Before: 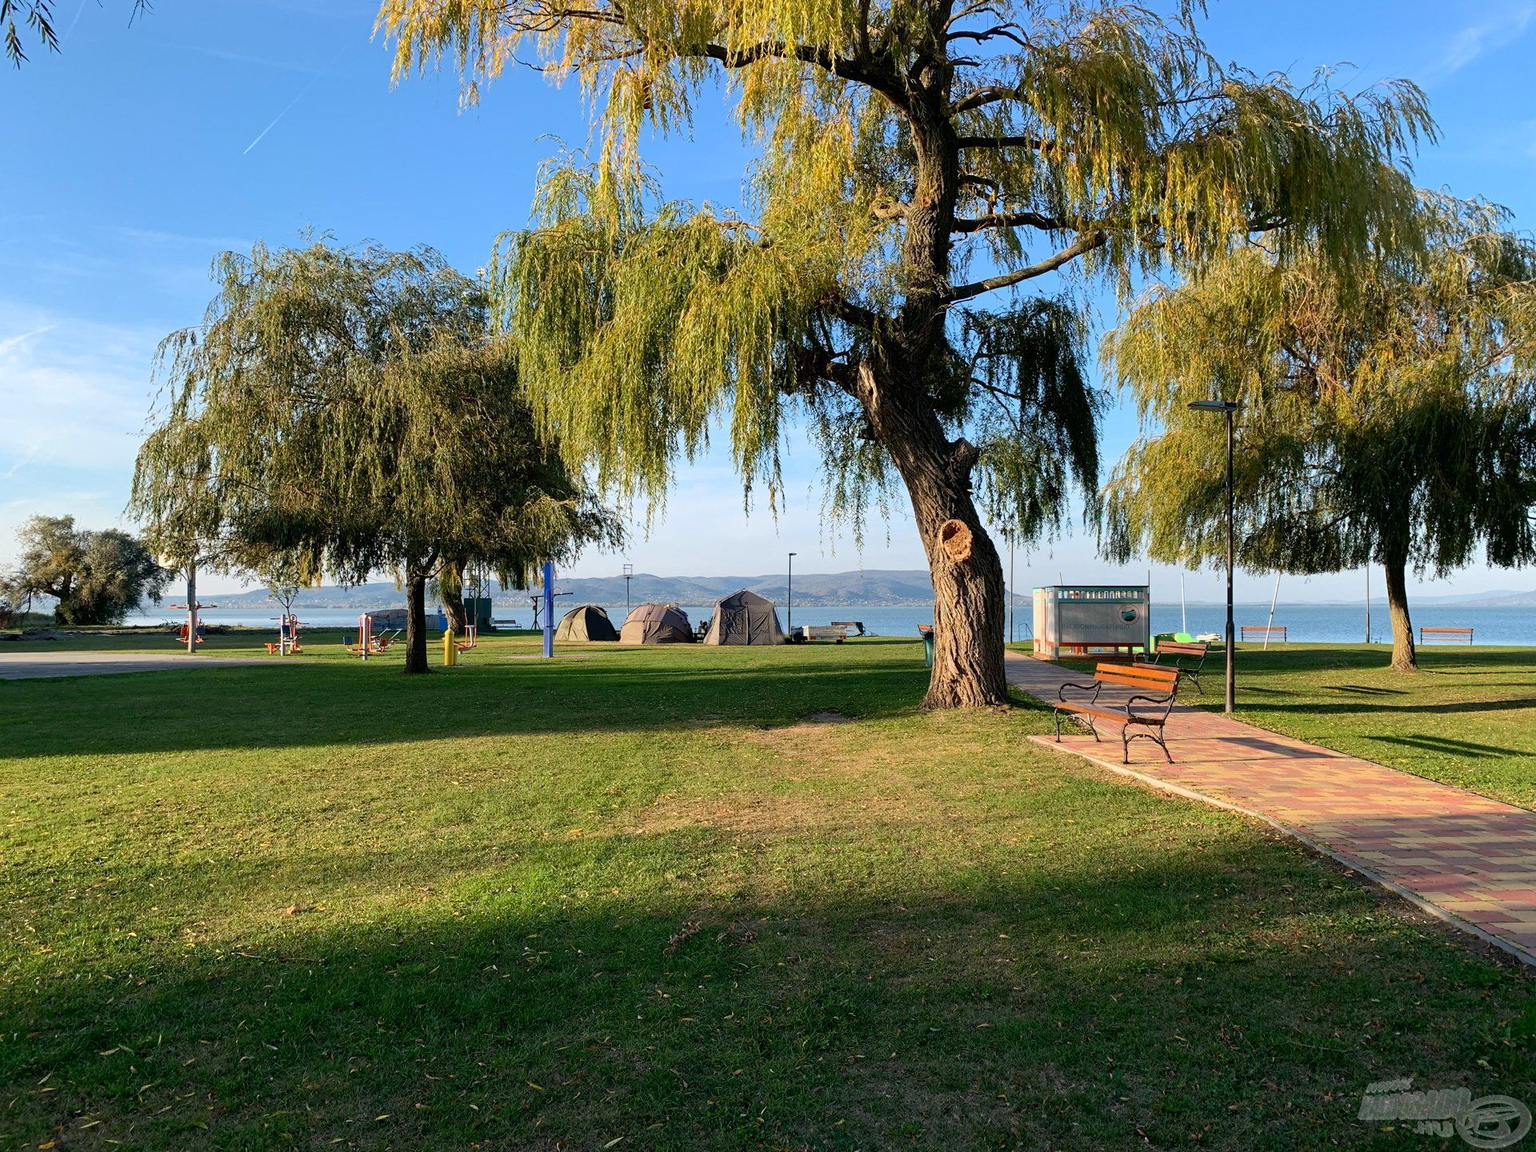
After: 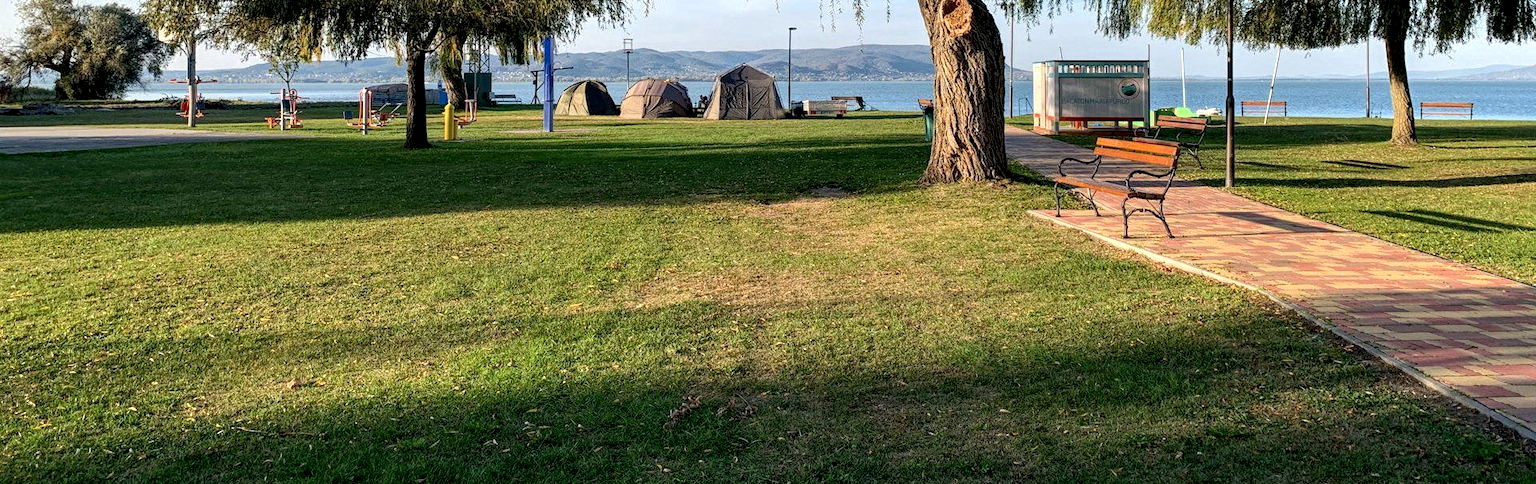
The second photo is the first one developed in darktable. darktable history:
crop: top 45.666%, bottom 12.232%
exposure: compensate highlight preservation false
local contrast: highlights 103%, shadows 99%, detail 199%, midtone range 0.2
